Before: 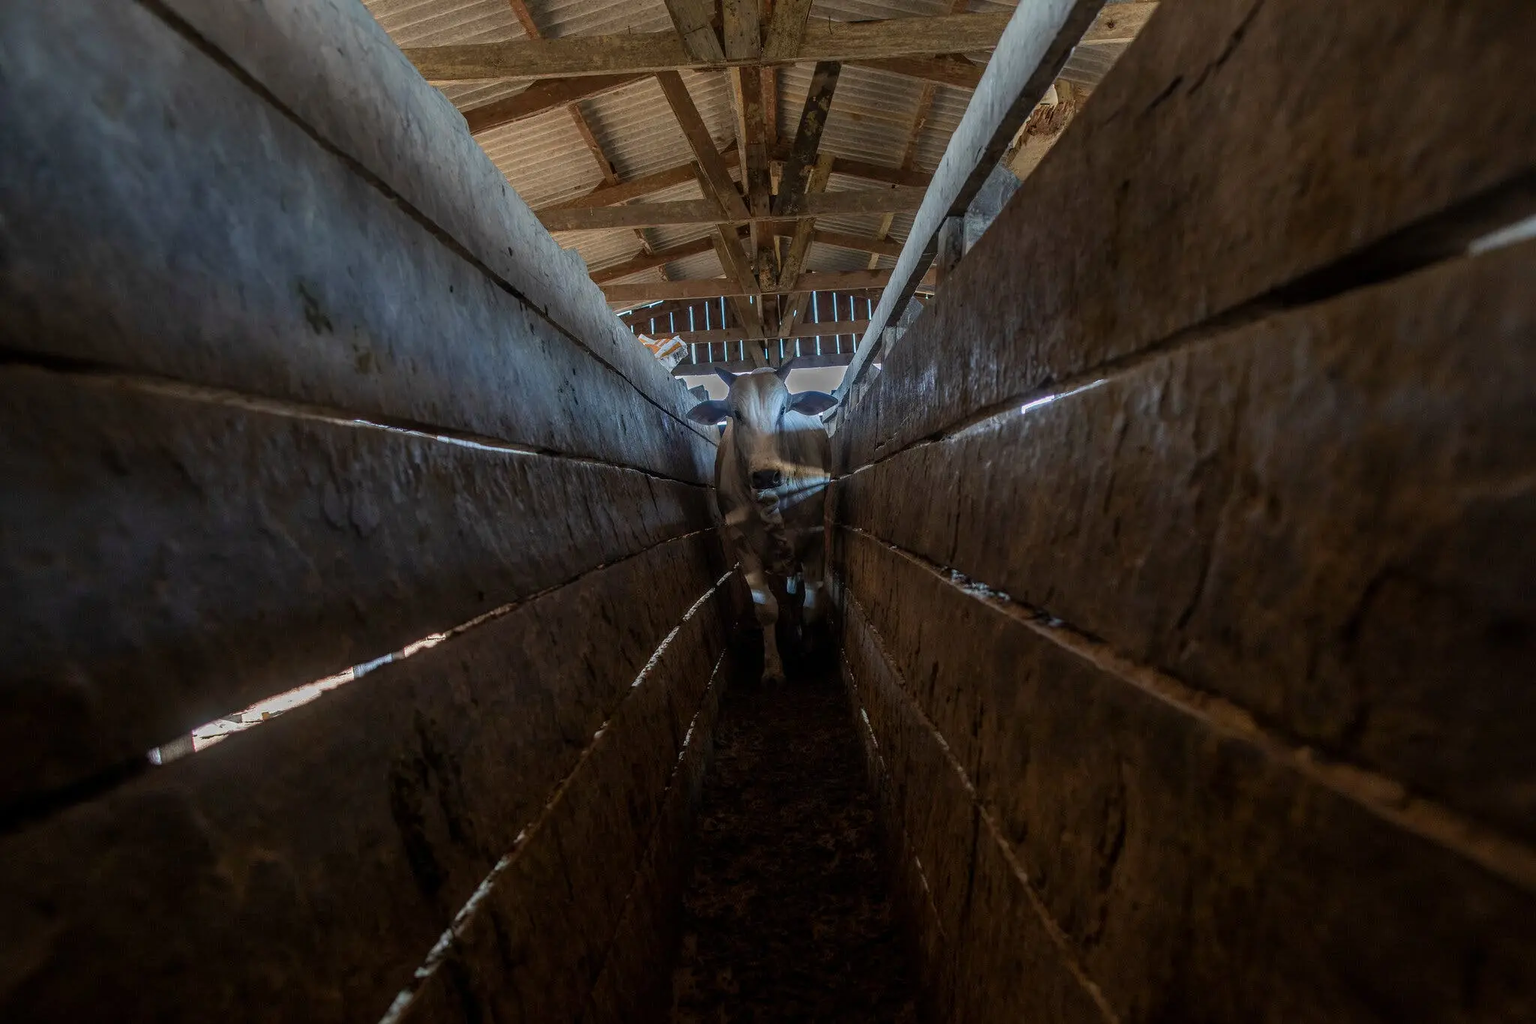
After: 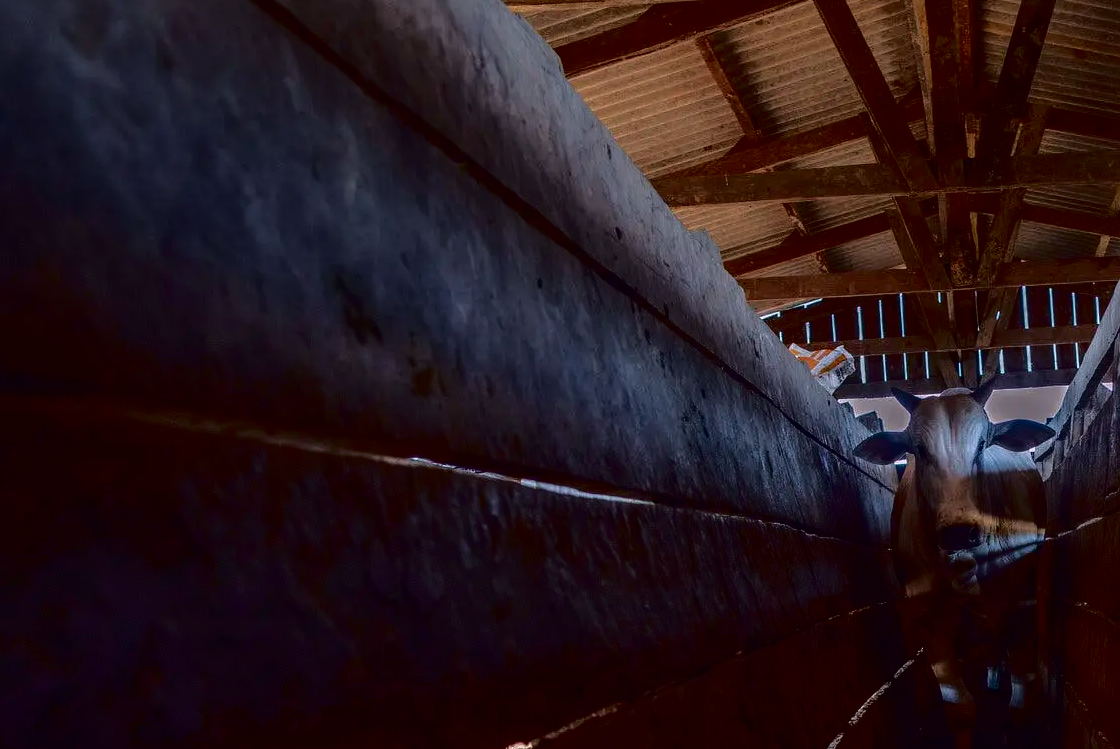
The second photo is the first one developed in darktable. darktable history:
tone curve: curves: ch0 [(0, 0) (0.126, 0.061) (0.362, 0.382) (0.498, 0.498) (0.706, 0.712) (1, 1)]; ch1 [(0, 0) (0.5, 0.522) (0.55, 0.586) (1, 1)]; ch2 [(0, 0) (0.44, 0.424) (0.5, 0.482) (0.537, 0.538) (1, 1)], color space Lab, independent channels, preserve colors none
contrast brightness saturation: brightness -0.2, saturation 0.08
crop and rotate: left 3.047%, top 7.509%, right 42.236%, bottom 37.598%
